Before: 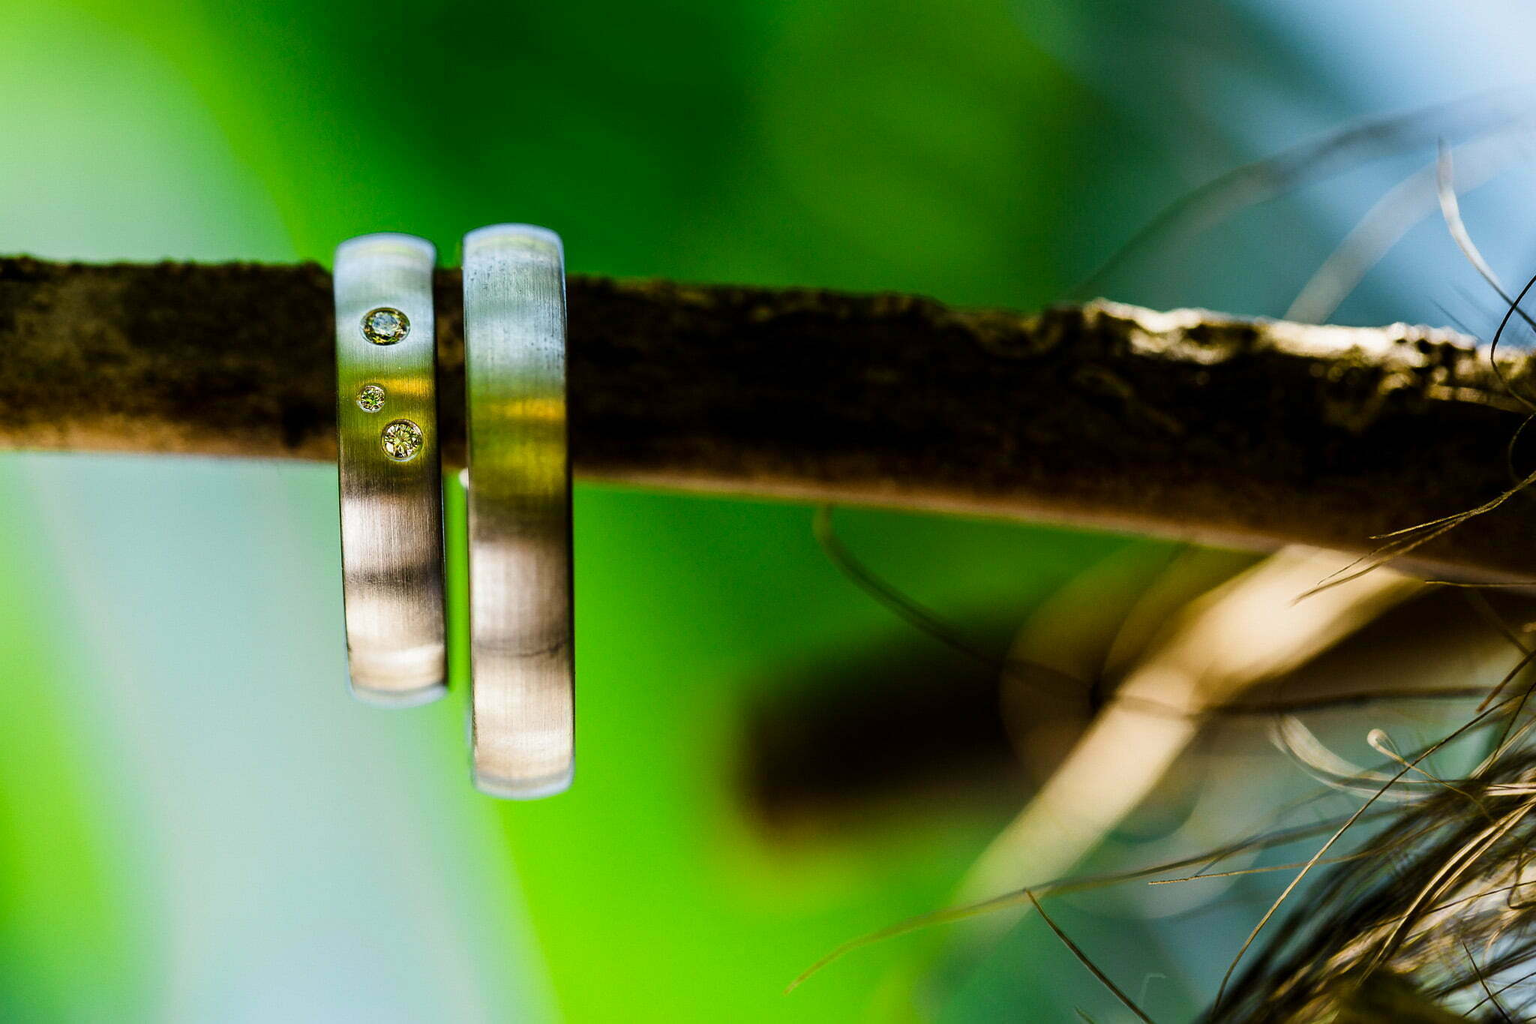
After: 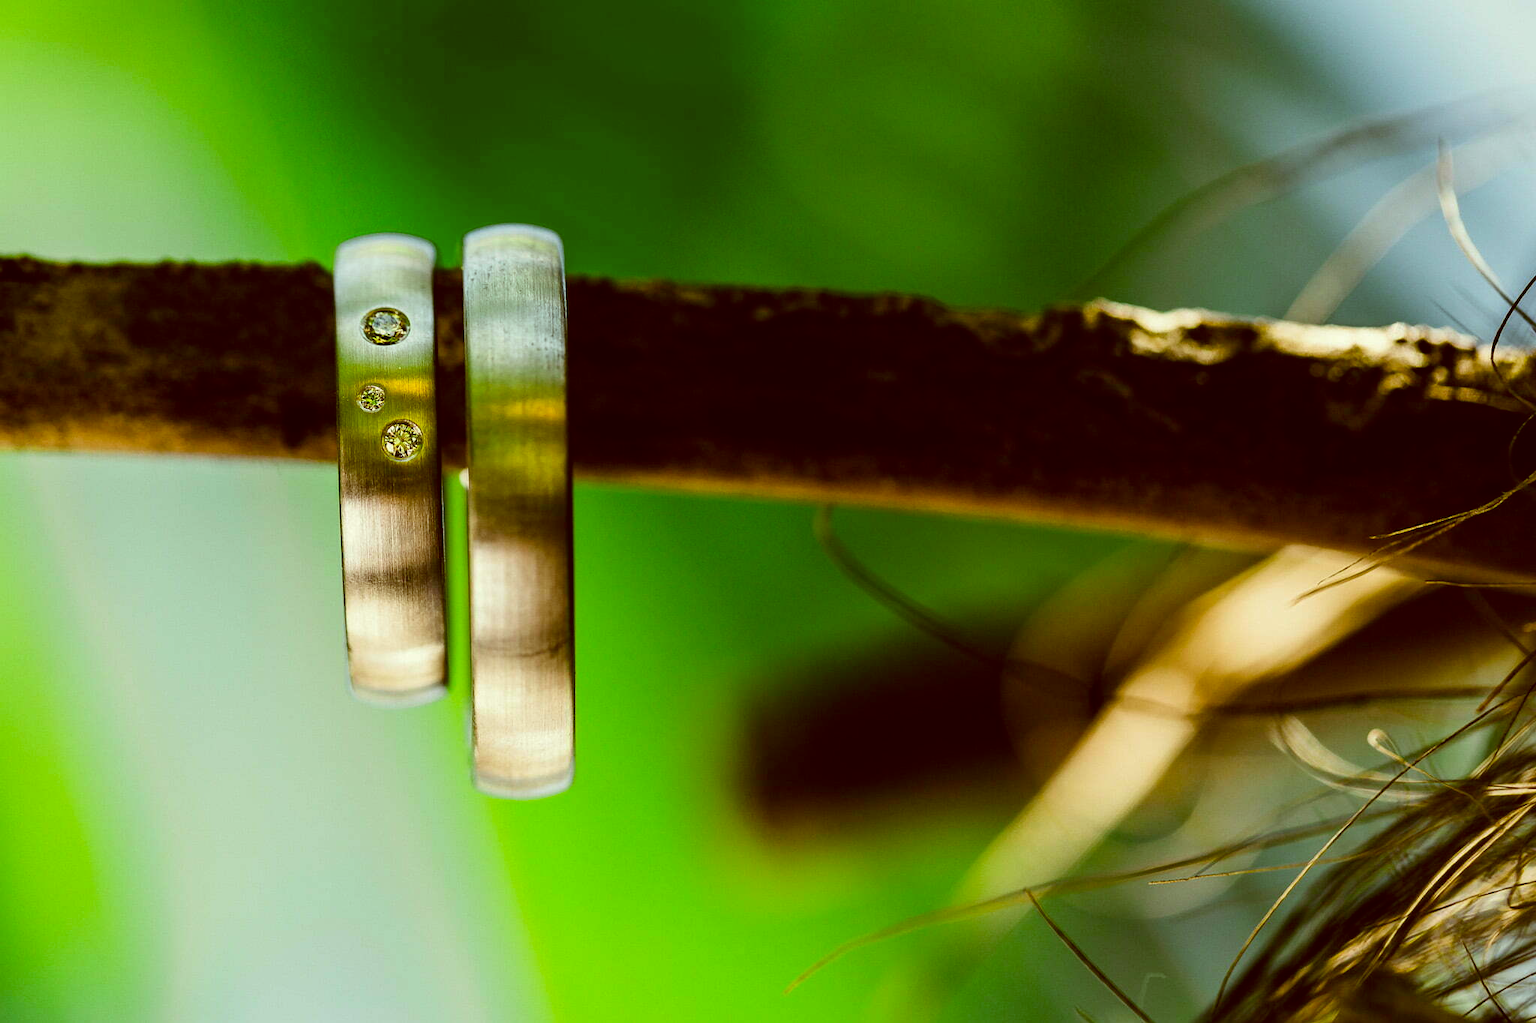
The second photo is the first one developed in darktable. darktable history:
color correction: highlights a* -5.32, highlights b* 9.8, shadows a* 9.32, shadows b* 24.54
